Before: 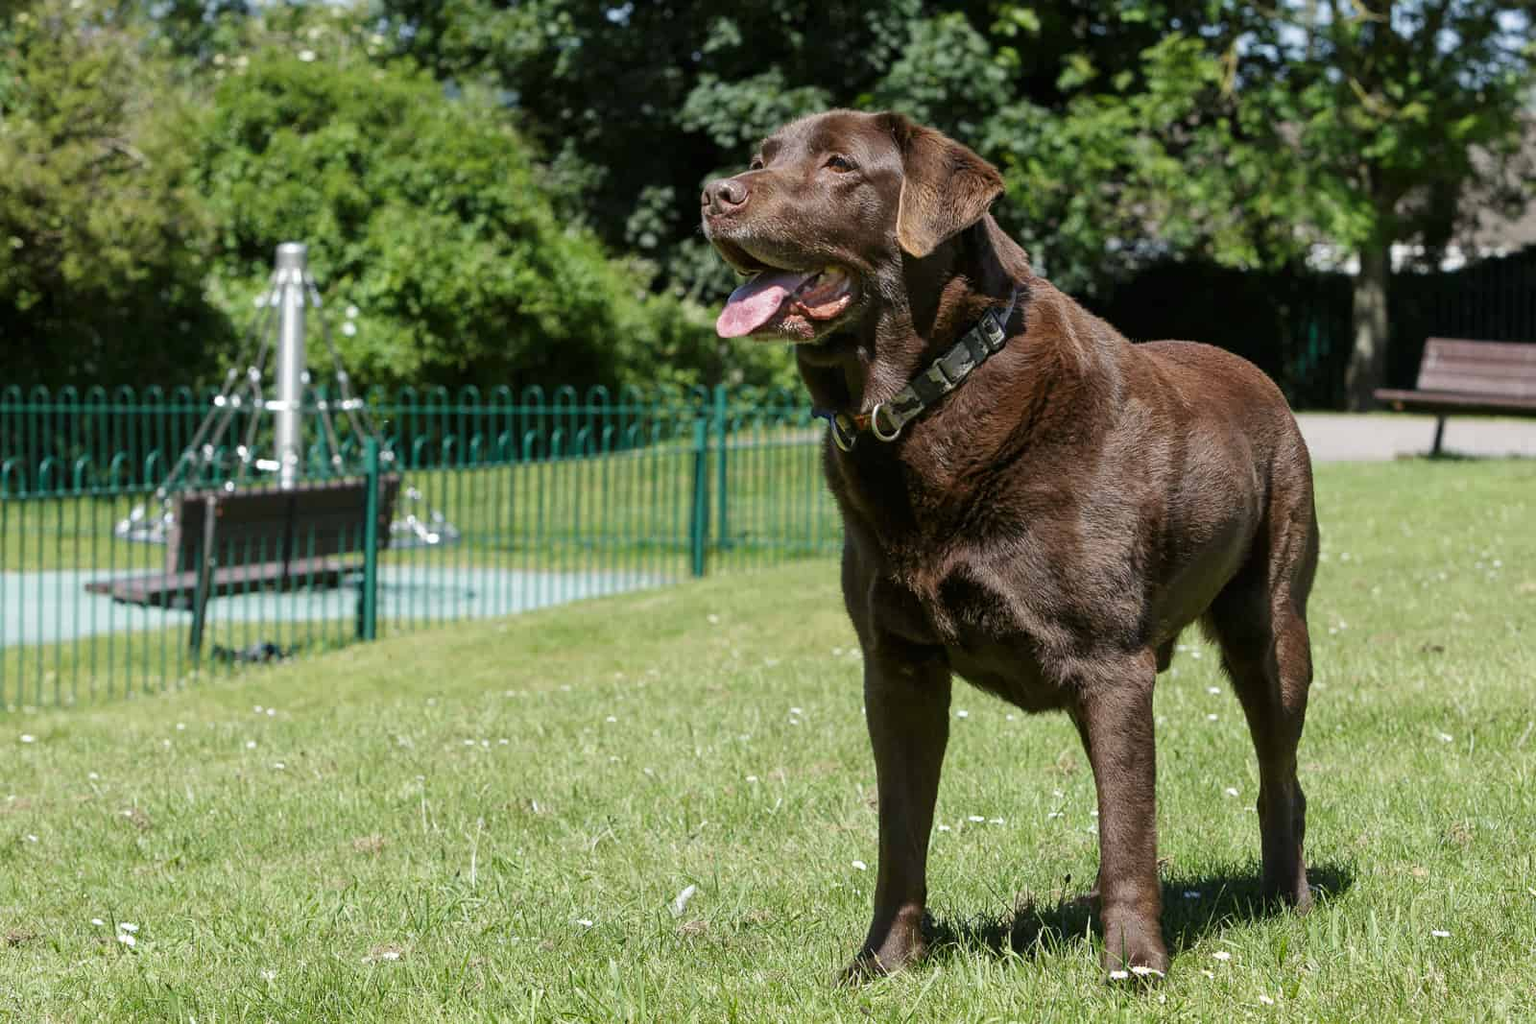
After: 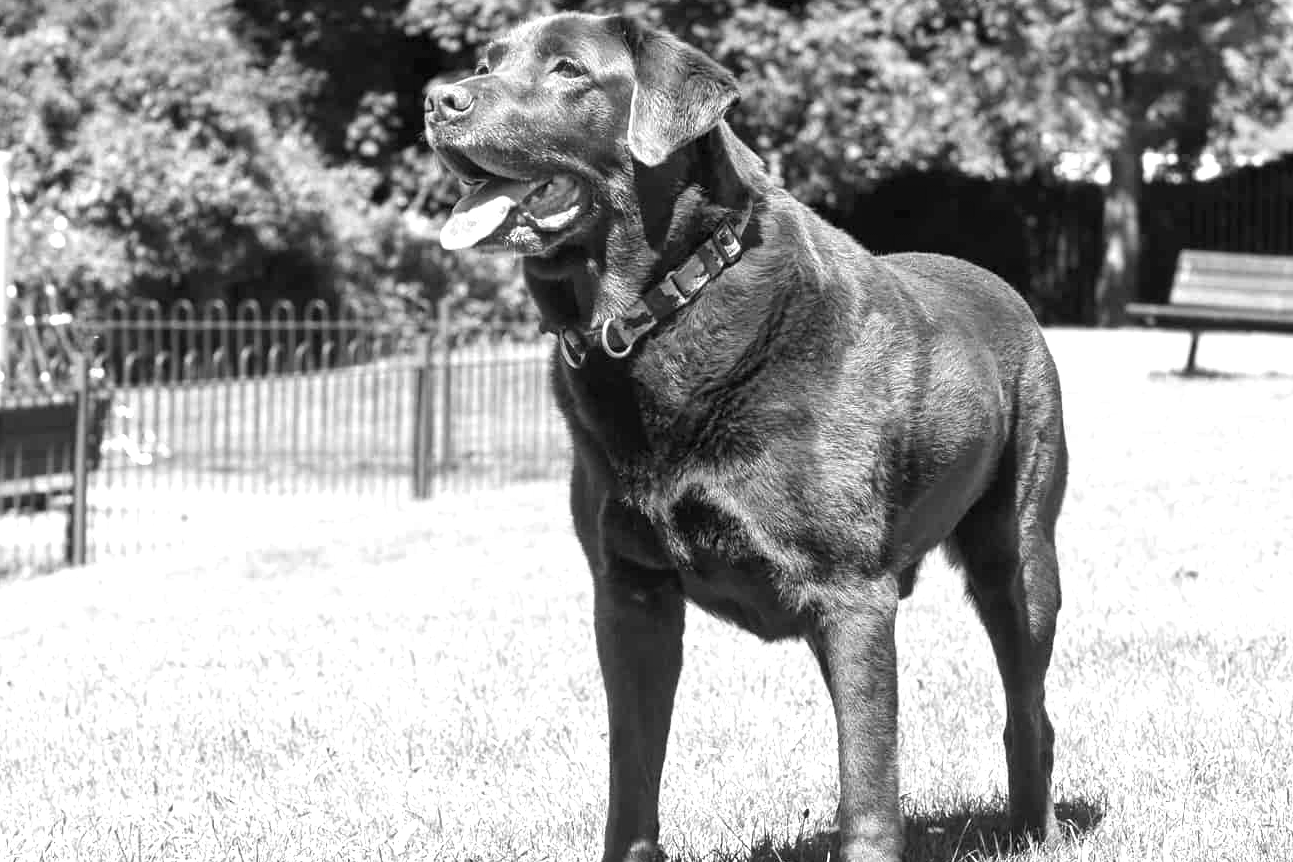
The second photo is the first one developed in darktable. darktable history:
crop: left 19.159%, top 9.58%, bottom 9.58%
exposure: black level correction 0, exposure 1.3 EV, compensate exposure bias true, compensate highlight preservation false
monochrome: on, module defaults
